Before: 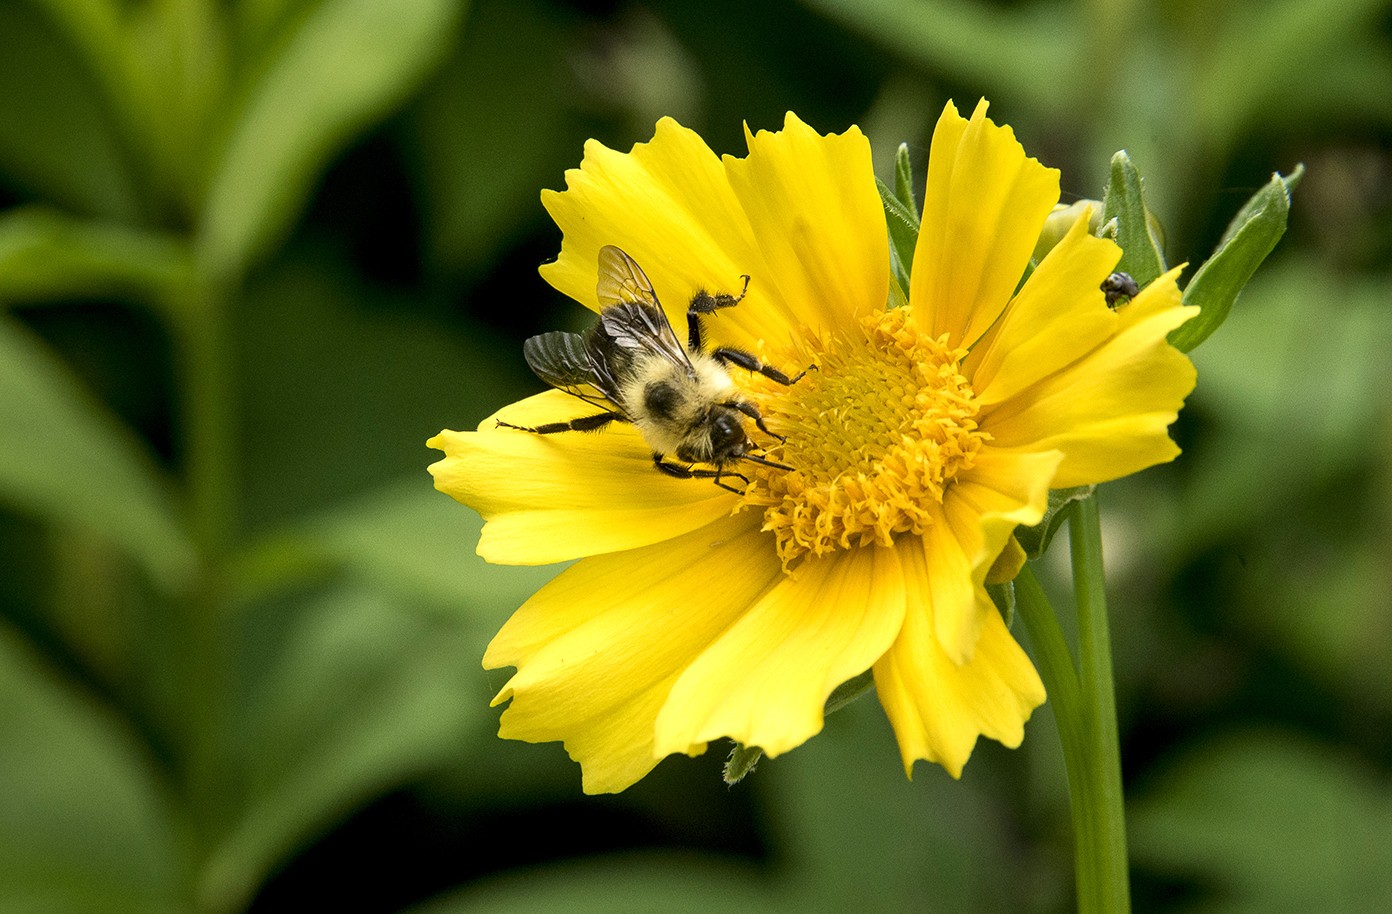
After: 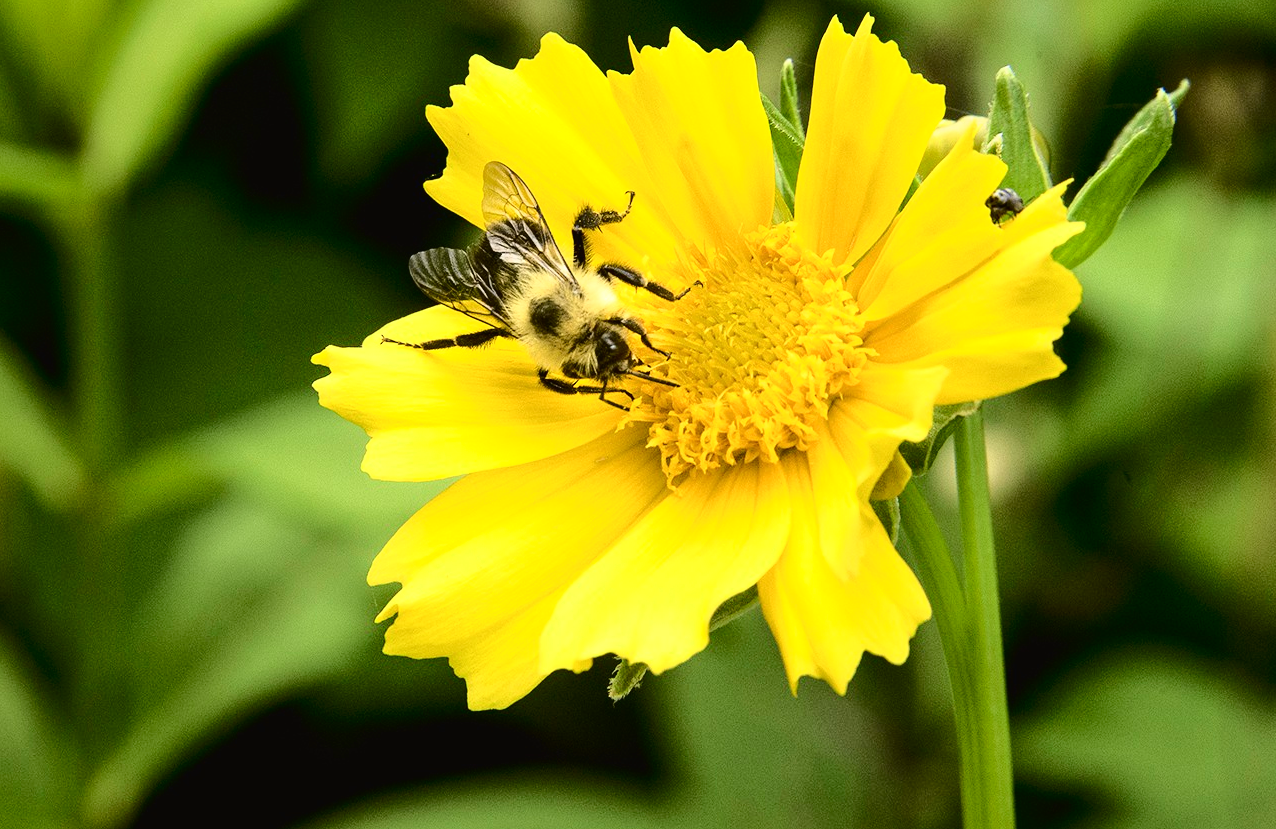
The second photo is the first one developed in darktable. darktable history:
crop and rotate: left 8.262%, top 9.226%
tone curve: curves: ch0 [(0, 0.019) (0.078, 0.058) (0.223, 0.217) (0.424, 0.553) (0.631, 0.764) (0.816, 0.932) (1, 1)]; ch1 [(0, 0) (0.262, 0.227) (0.417, 0.386) (0.469, 0.467) (0.502, 0.503) (0.544, 0.548) (0.57, 0.579) (0.608, 0.62) (0.65, 0.68) (0.994, 0.987)]; ch2 [(0, 0) (0.262, 0.188) (0.5, 0.504) (0.553, 0.592) (0.599, 0.653) (1, 1)], color space Lab, independent channels, preserve colors none
